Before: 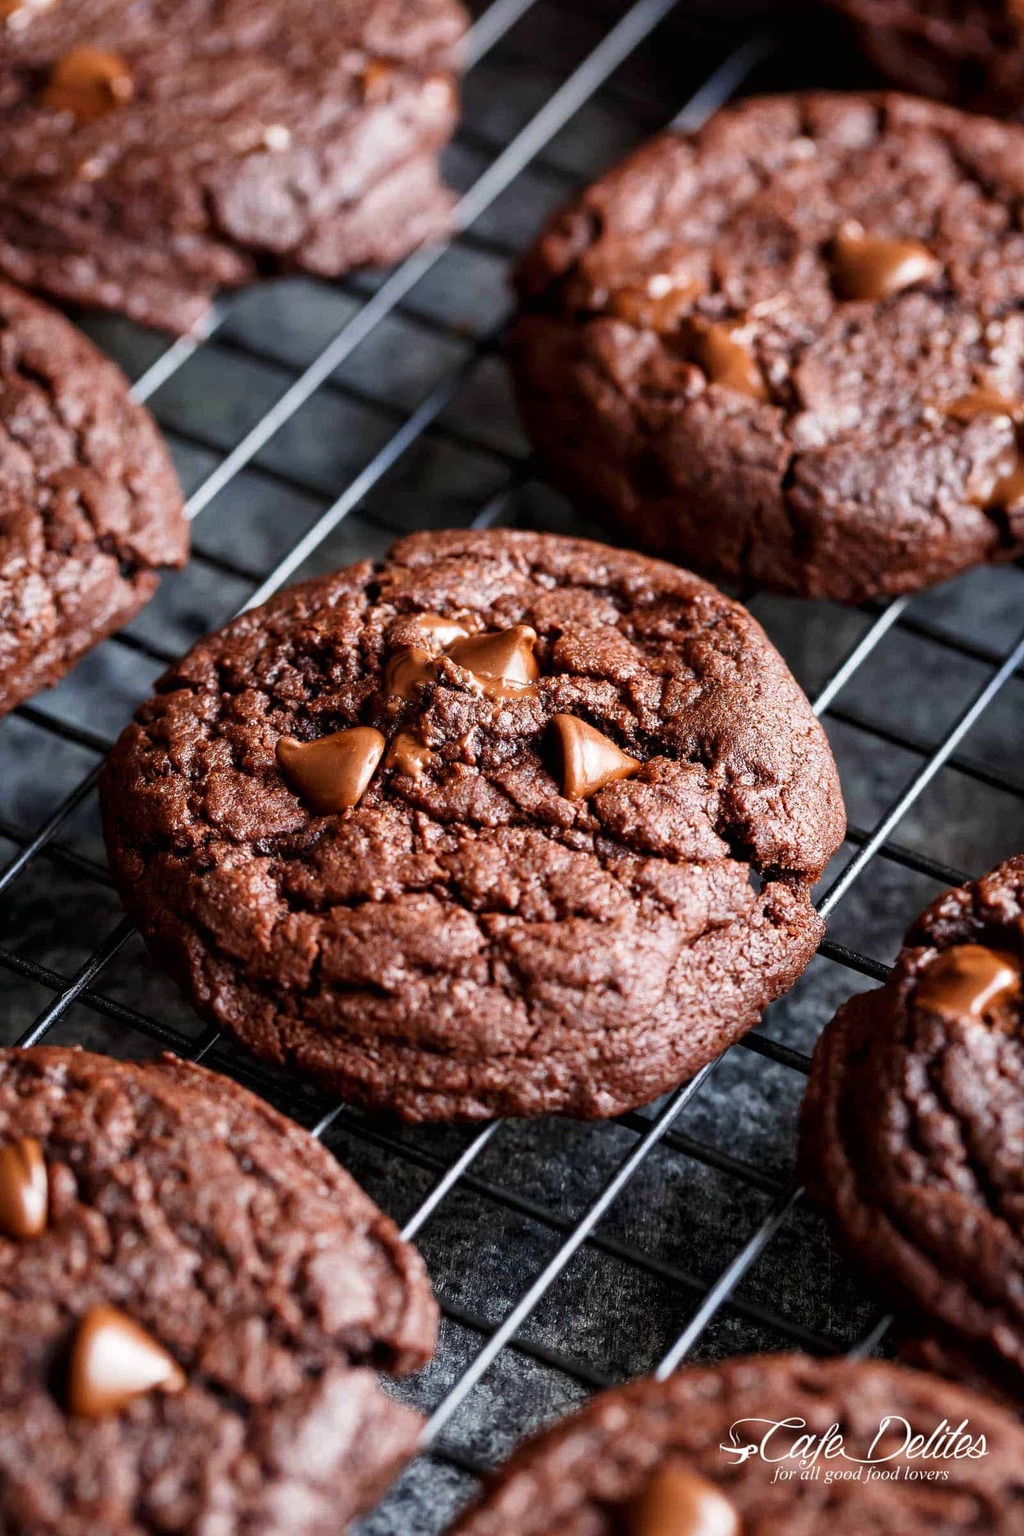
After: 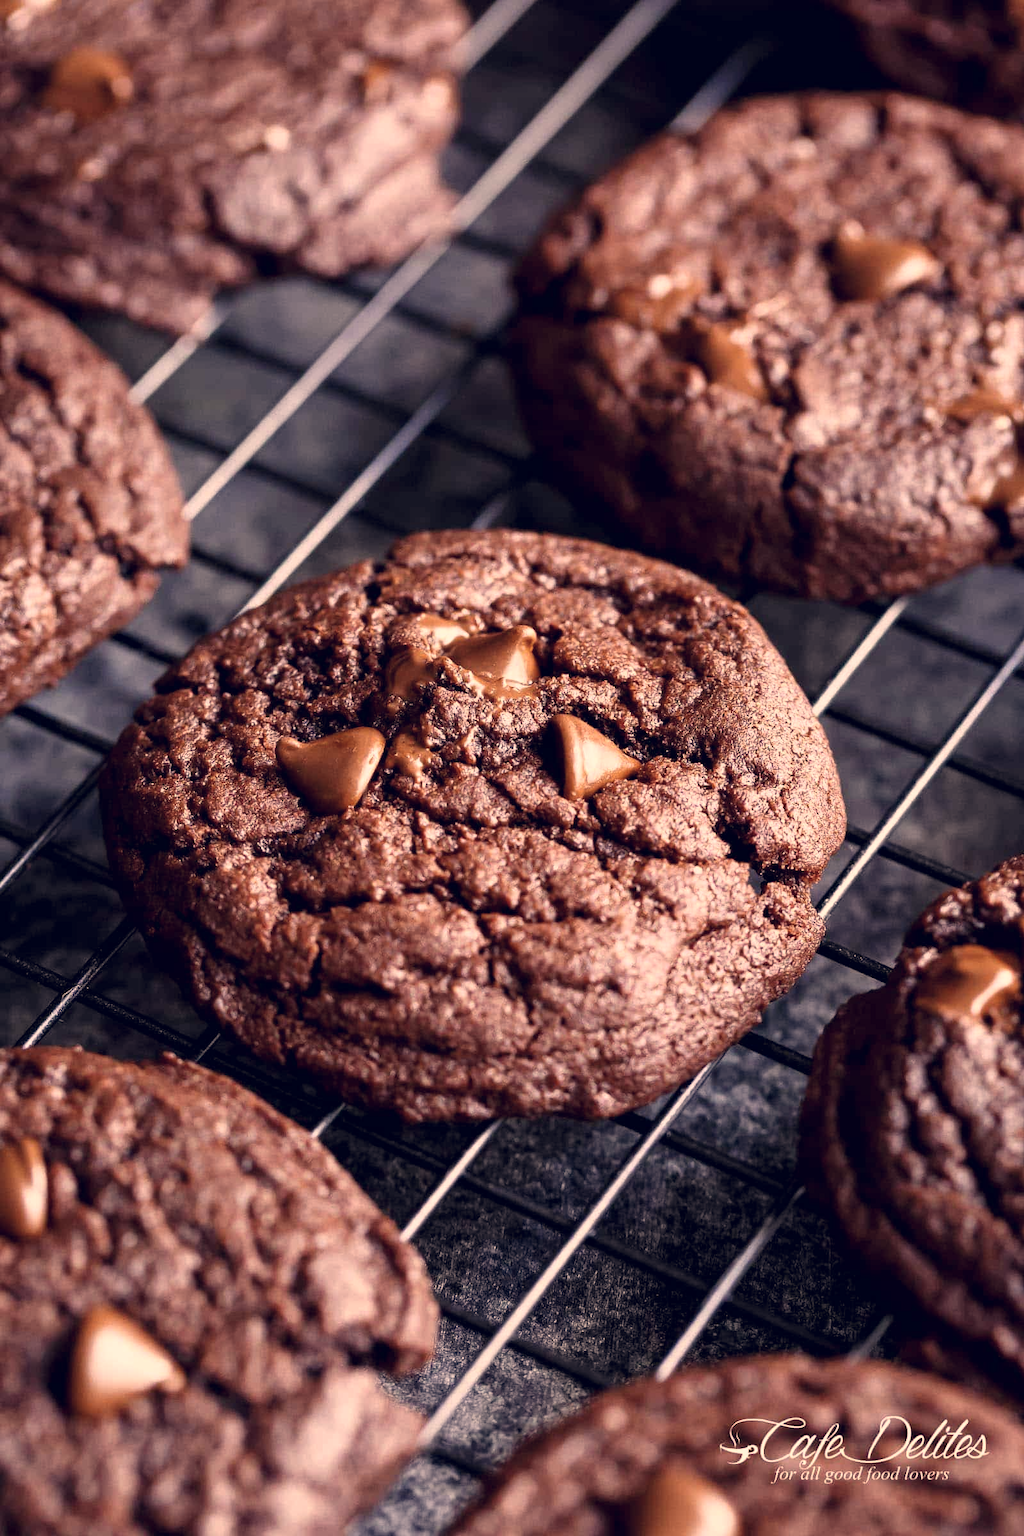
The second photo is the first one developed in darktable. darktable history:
shadows and highlights: shadows 0.292, highlights 41.02
color correction: highlights a* 19.55, highlights b* 26.75, shadows a* 3.43, shadows b* -16.54, saturation 0.721
